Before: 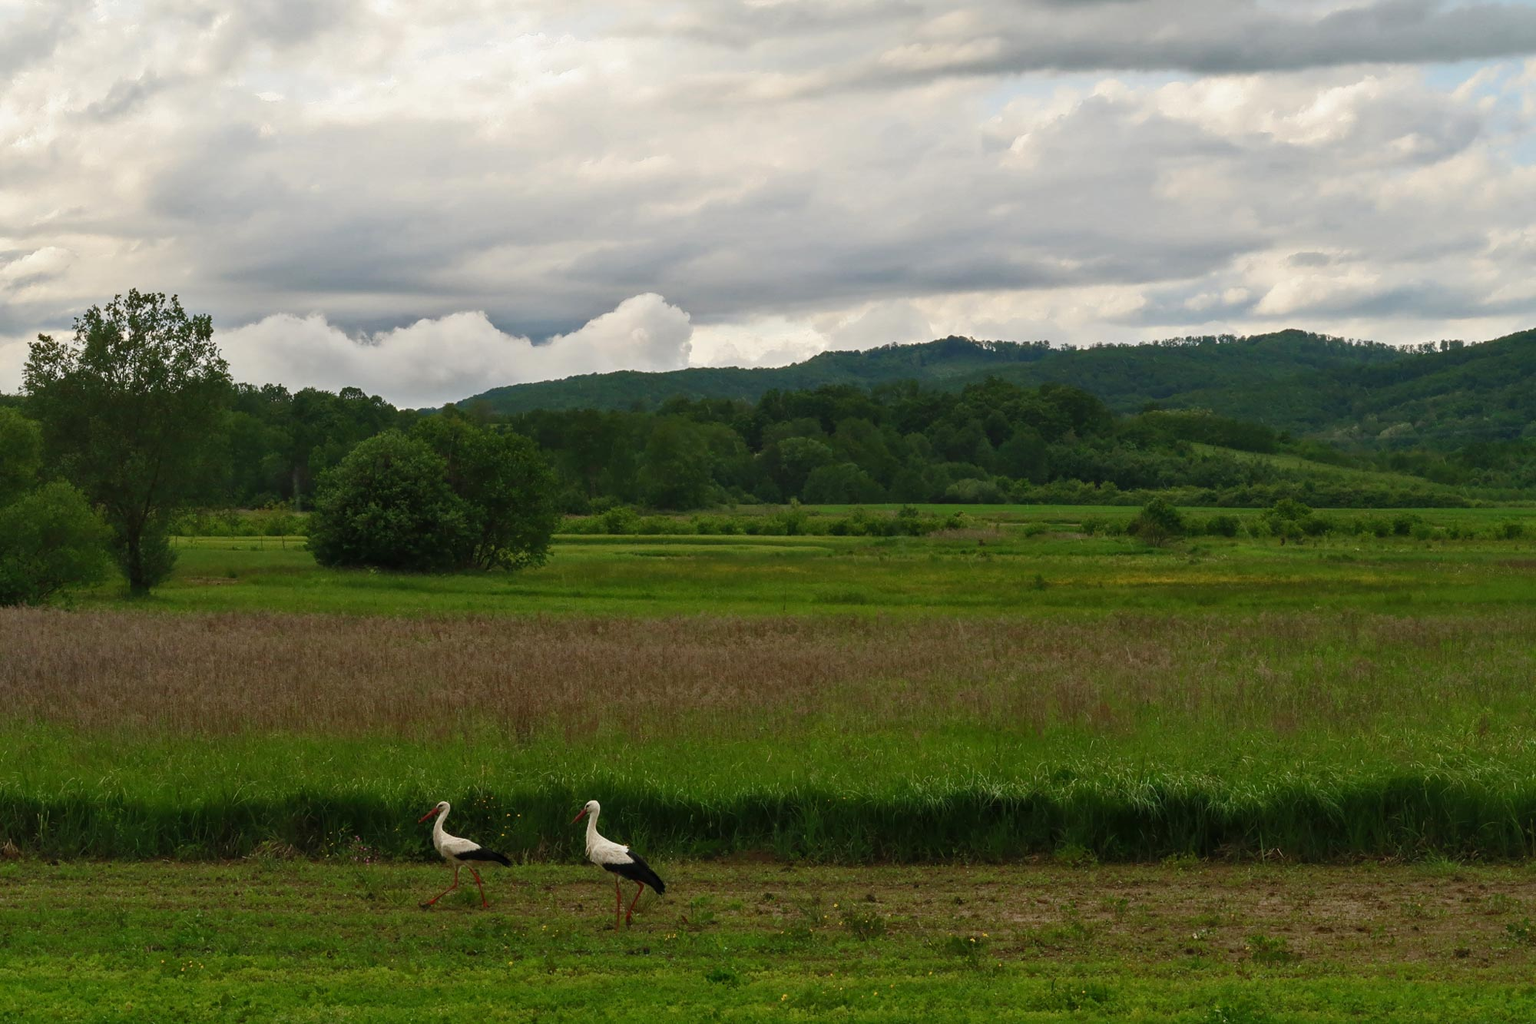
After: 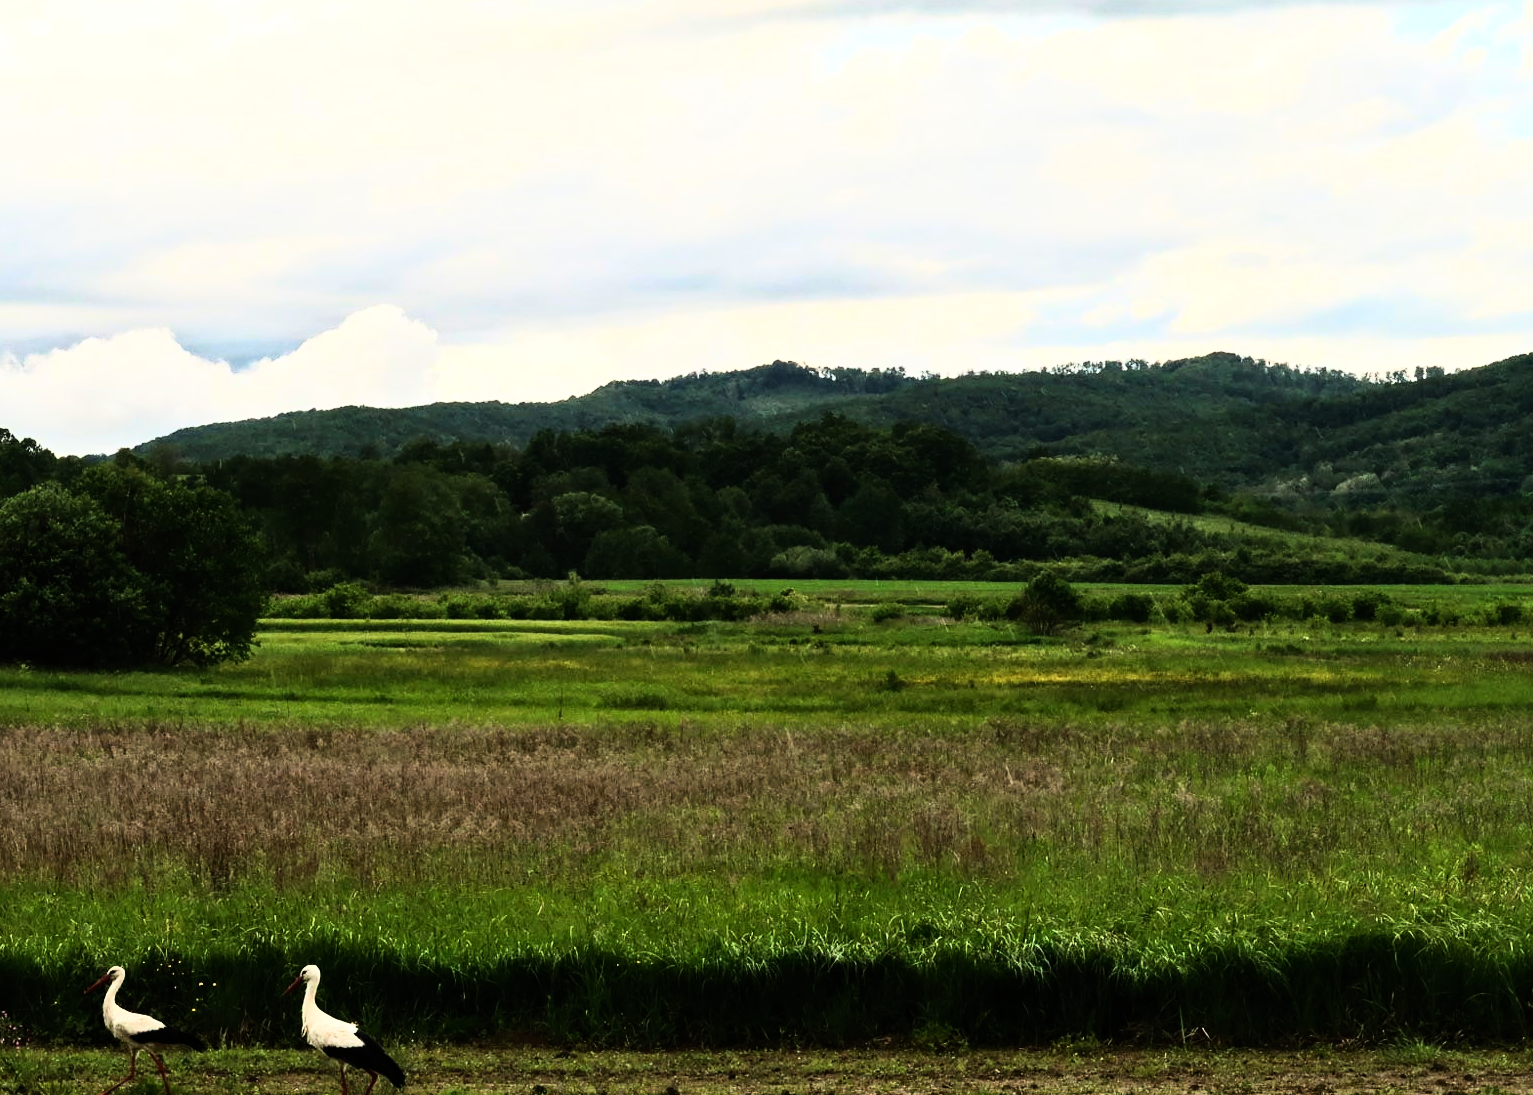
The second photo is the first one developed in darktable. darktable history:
rgb curve: curves: ch0 [(0, 0) (0.21, 0.15) (0.24, 0.21) (0.5, 0.75) (0.75, 0.96) (0.89, 0.99) (1, 1)]; ch1 [(0, 0.02) (0.21, 0.13) (0.25, 0.2) (0.5, 0.67) (0.75, 0.9) (0.89, 0.97) (1, 1)]; ch2 [(0, 0.02) (0.21, 0.13) (0.25, 0.2) (0.5, 0.67) (0.75, 0.9) (0.89, 0.97) (1, 1)], compensate middle gray true
tone equalizer: -8 EV -0.417 EV, -7 EV -0.389 EV, -6 EV -0.333 EV, -5 EV -0.222 EV, -3 EV 0.222 EV, -2 EV 0.333 EV, -1 EV 0.389 EV, +0 EV 0.417 EV, edges refinement/feathering 500, mask exposure compensation -1.57 EV, preserve details no
crop: left 23.095%, top 5.827%, bottom 11.854%
